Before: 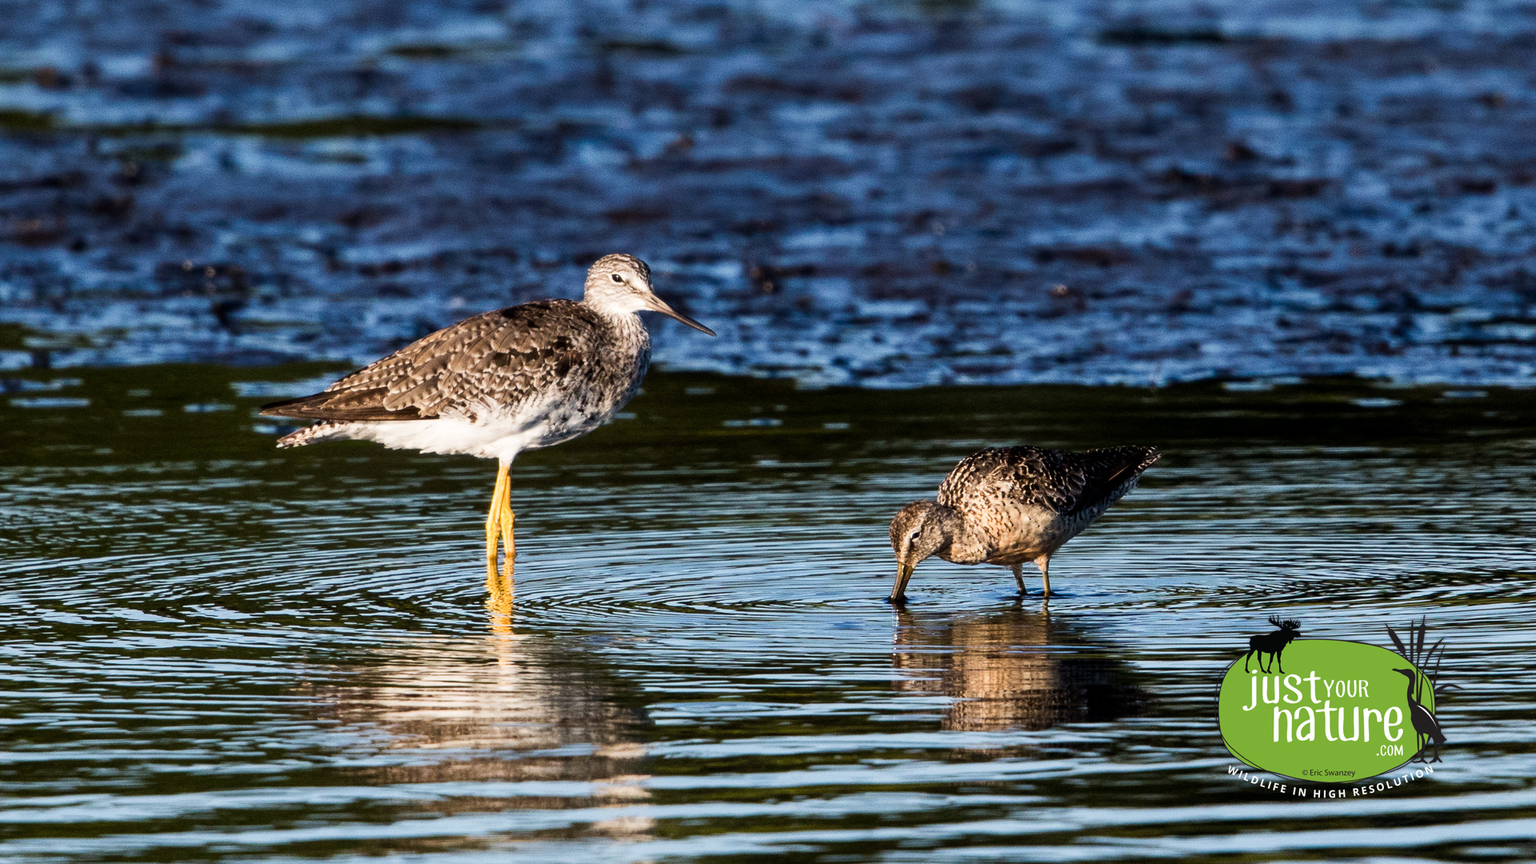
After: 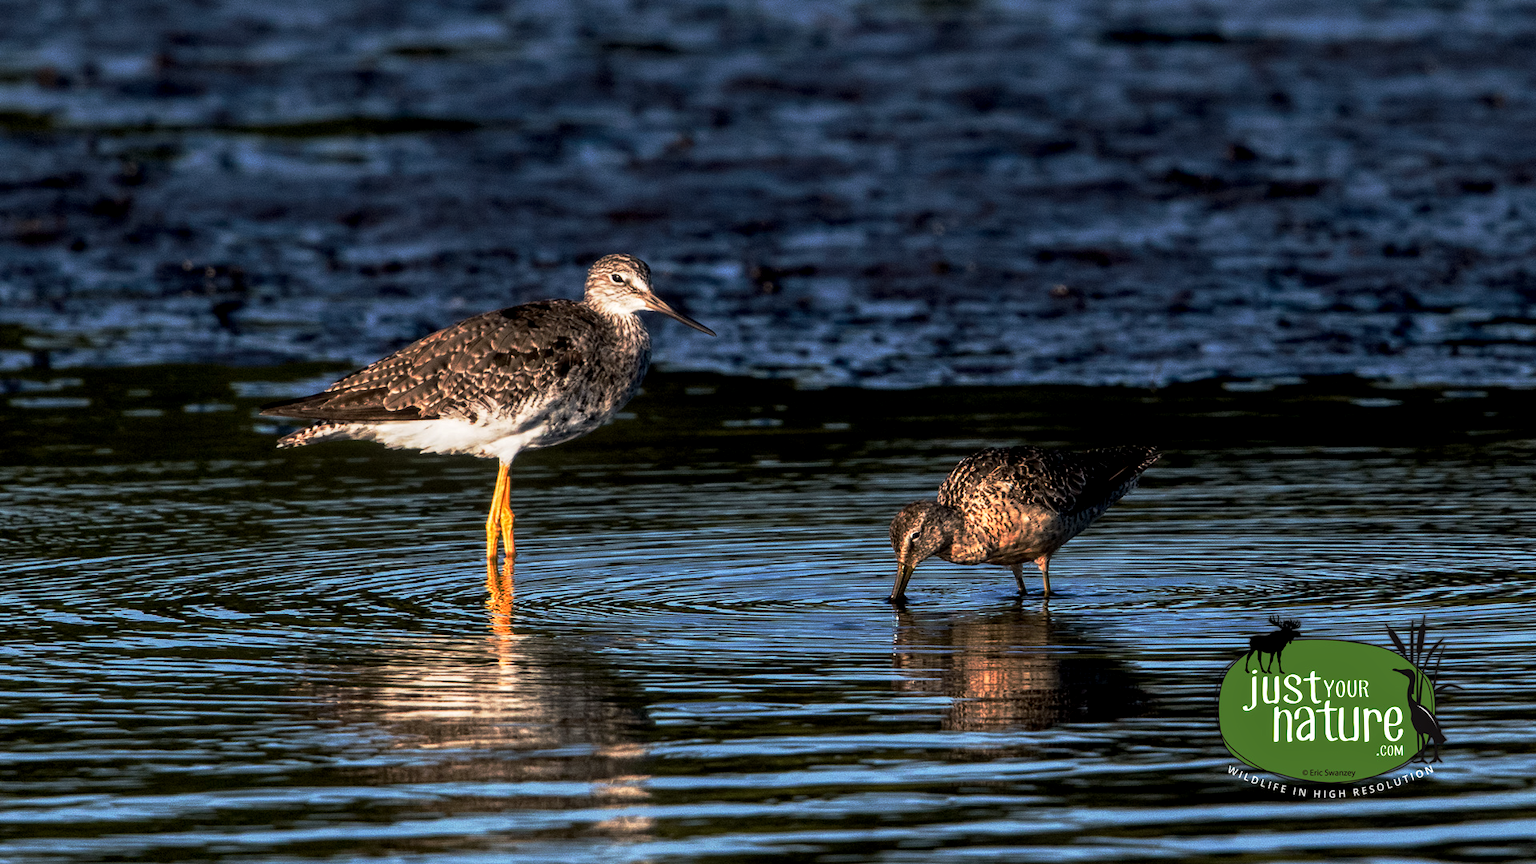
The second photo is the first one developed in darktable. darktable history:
base curve: curves: ch0 [(0, 0) (0.564, 0.291) (0.802, 0.731) (1, 1)], preserve colors none
local contrast: detail 130%
